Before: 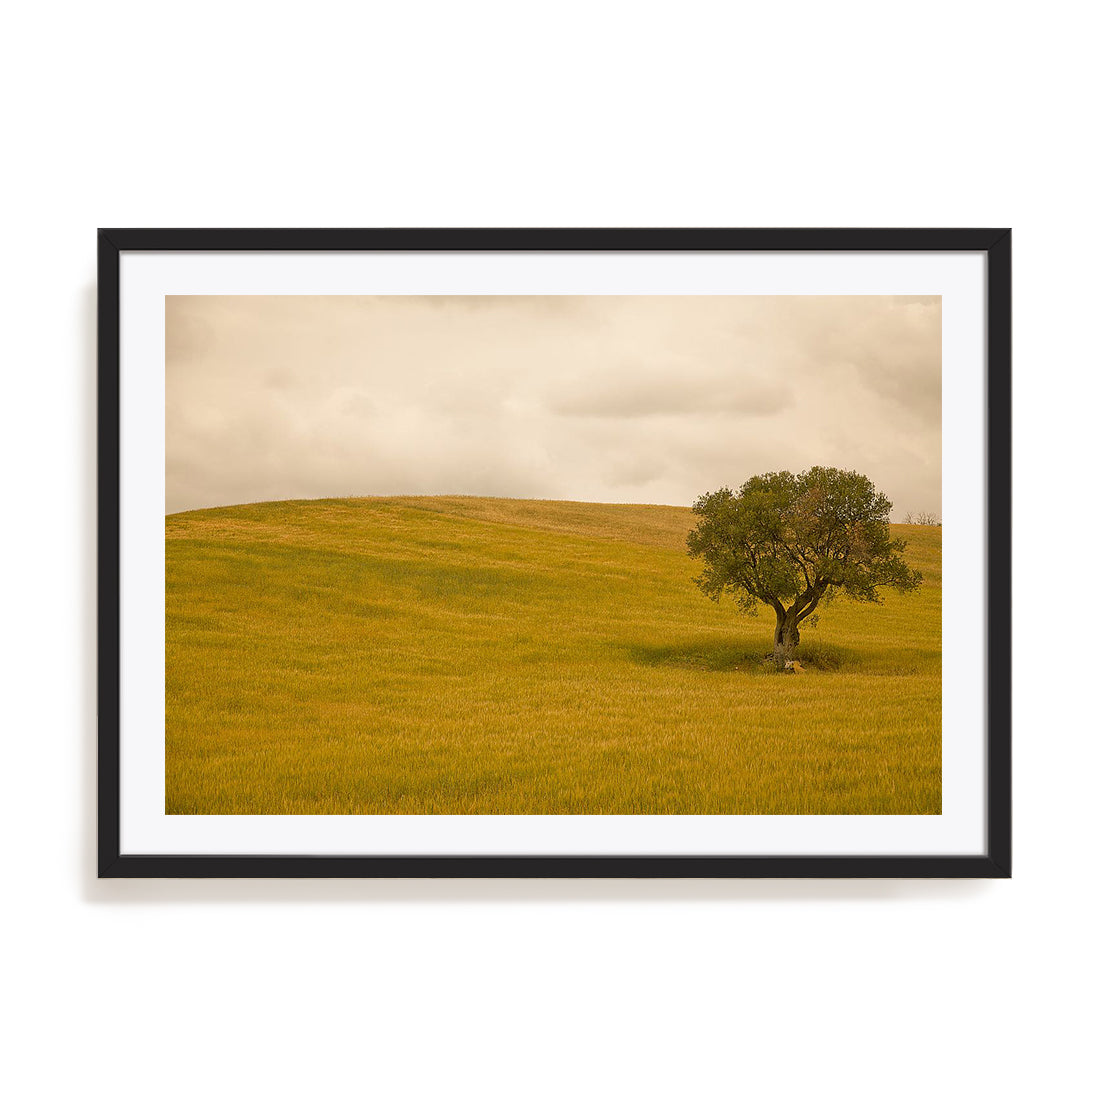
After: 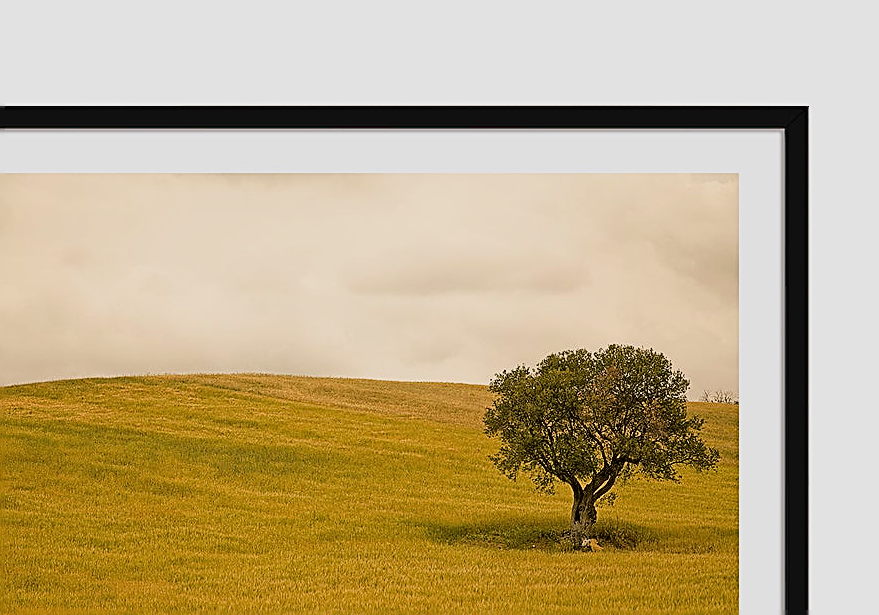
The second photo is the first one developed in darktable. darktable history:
filmic rgb: black relative exposure -11.88 EV, white relative exposure 5.43 EV, threshold 3 EV, hardness 4.49, latitude 50%, contrast 1.14, color science v5 (2021), contrast in shadows safe, contrast in highlights safe, enable highlight reconstruction true
crop: left 18.38%, top 11.092%, right 2.134%, bottom 33.217%
sharpen: amount 1
